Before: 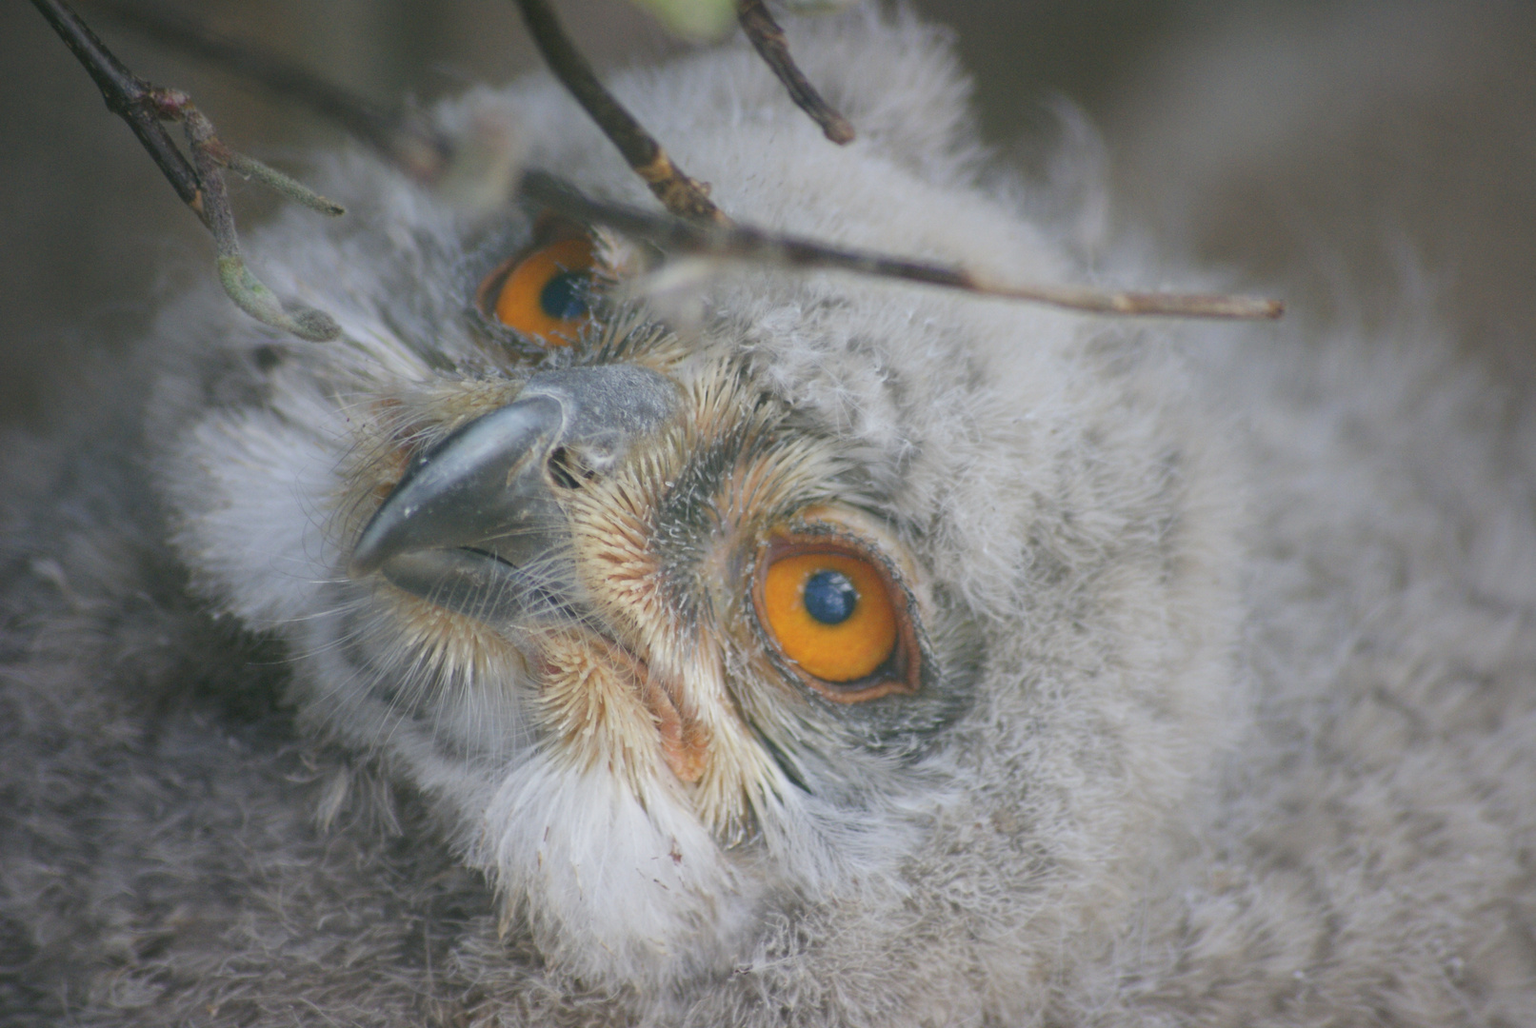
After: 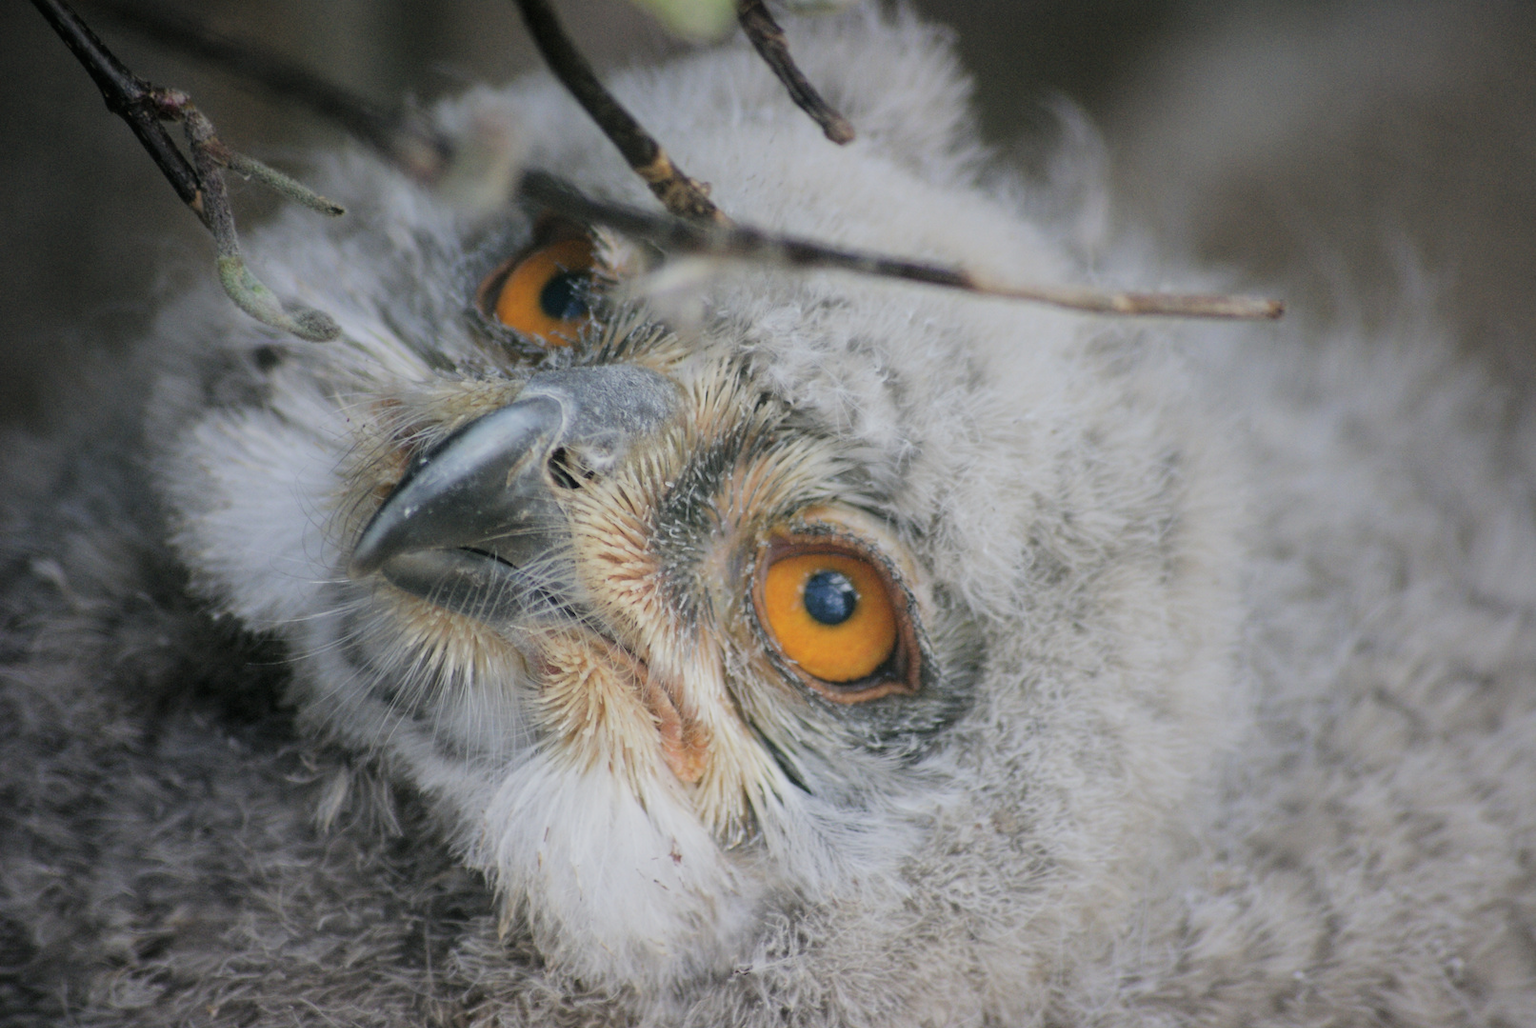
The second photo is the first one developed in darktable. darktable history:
filmic rgb: black relative exposure -5.1 EV, white relative exposure 3.97 EV, threshold 5.94 EV, hardness 2.88, contrast 1.3, highlights saturation mix -29.28%, enable highlight reconstruction true
